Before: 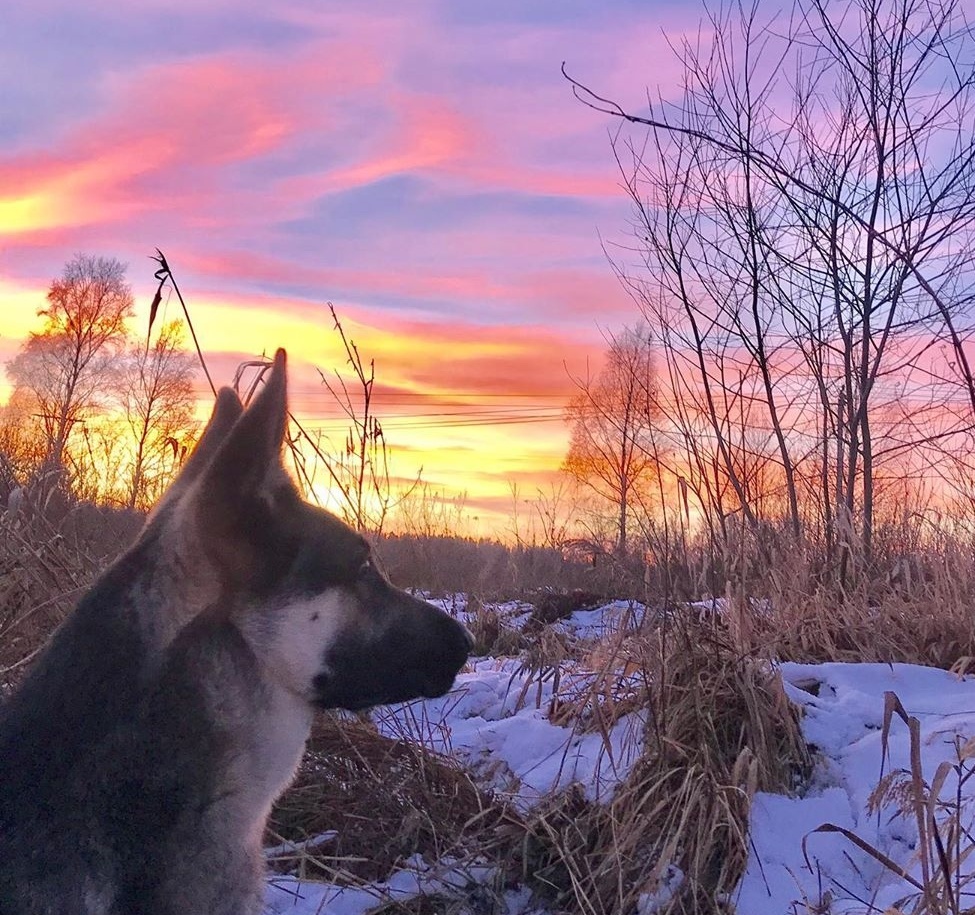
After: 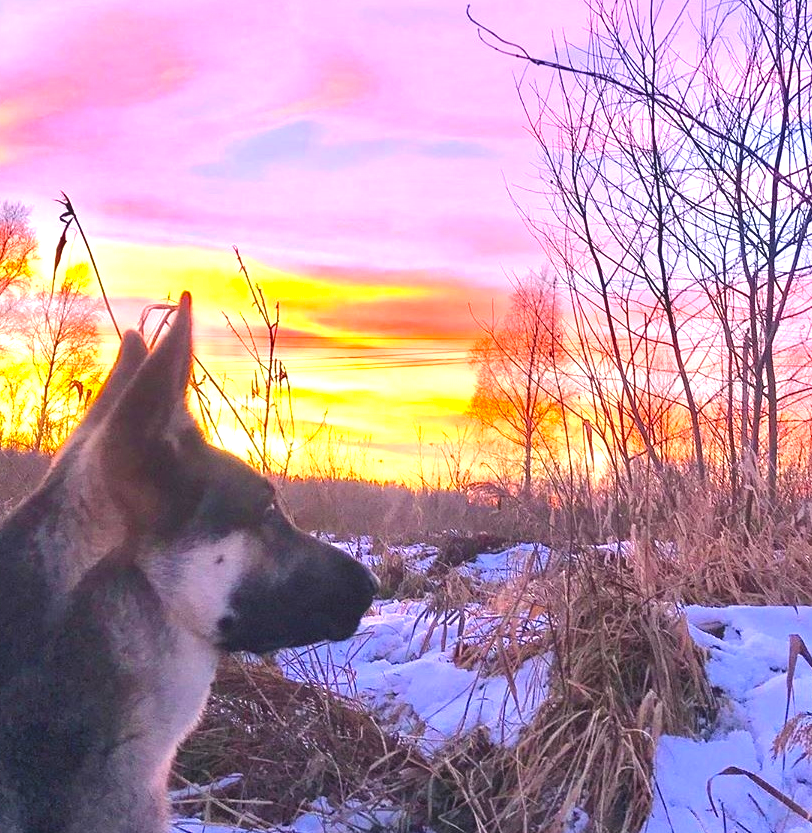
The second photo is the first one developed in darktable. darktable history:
crop: left 9.769%, top 6.278%, right 6.925%, bottom 2.59%
exposure: black level correction -0.005, exposure 1.008 EV, compensate highlight preservation false
color balance rgb: perceptual saturation grading › global saturation 29.785%, global vibrance 20%
